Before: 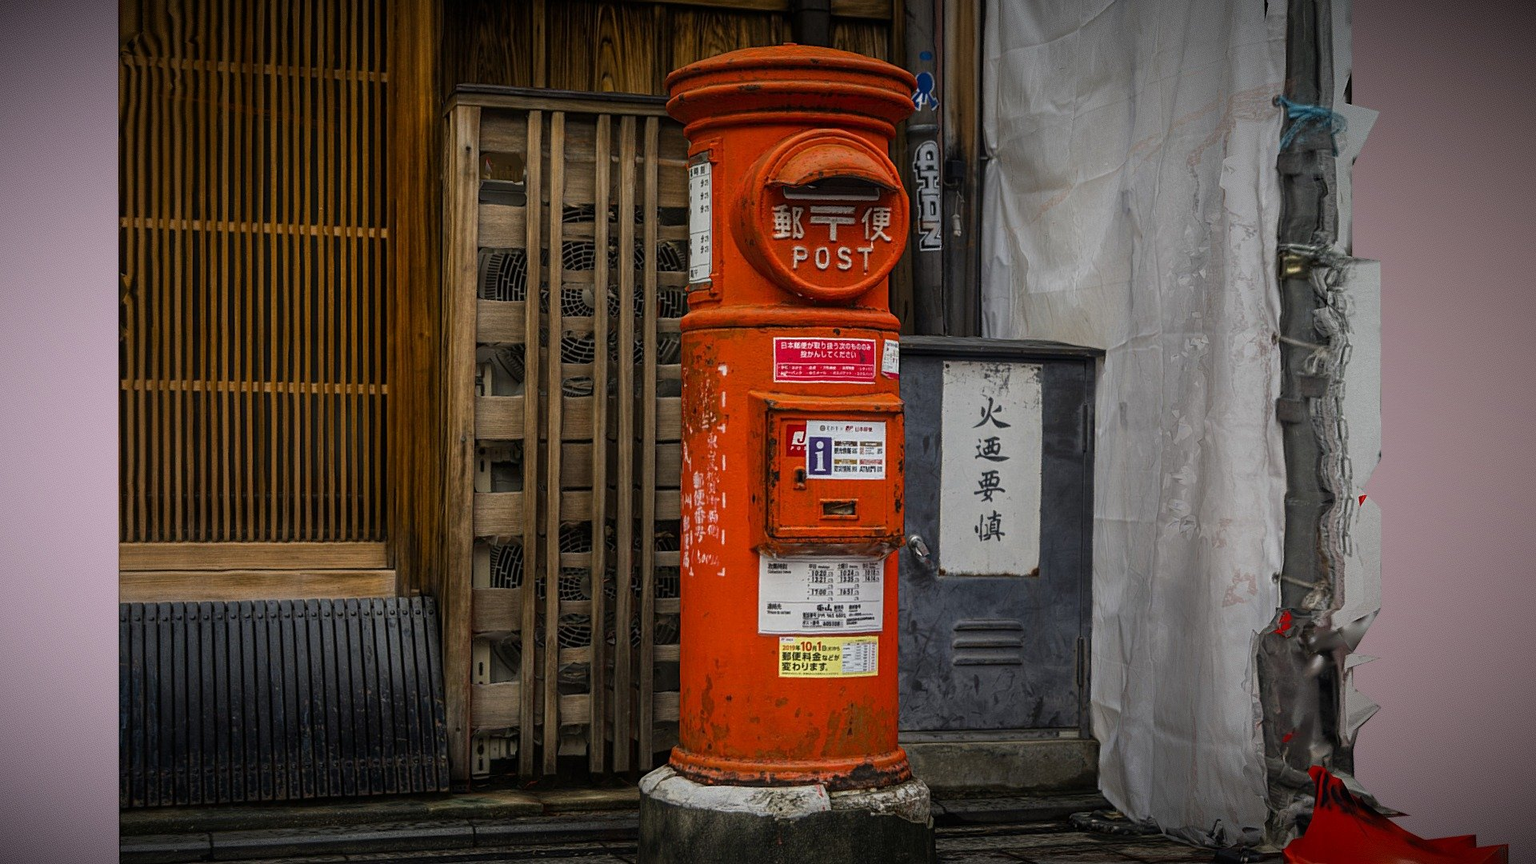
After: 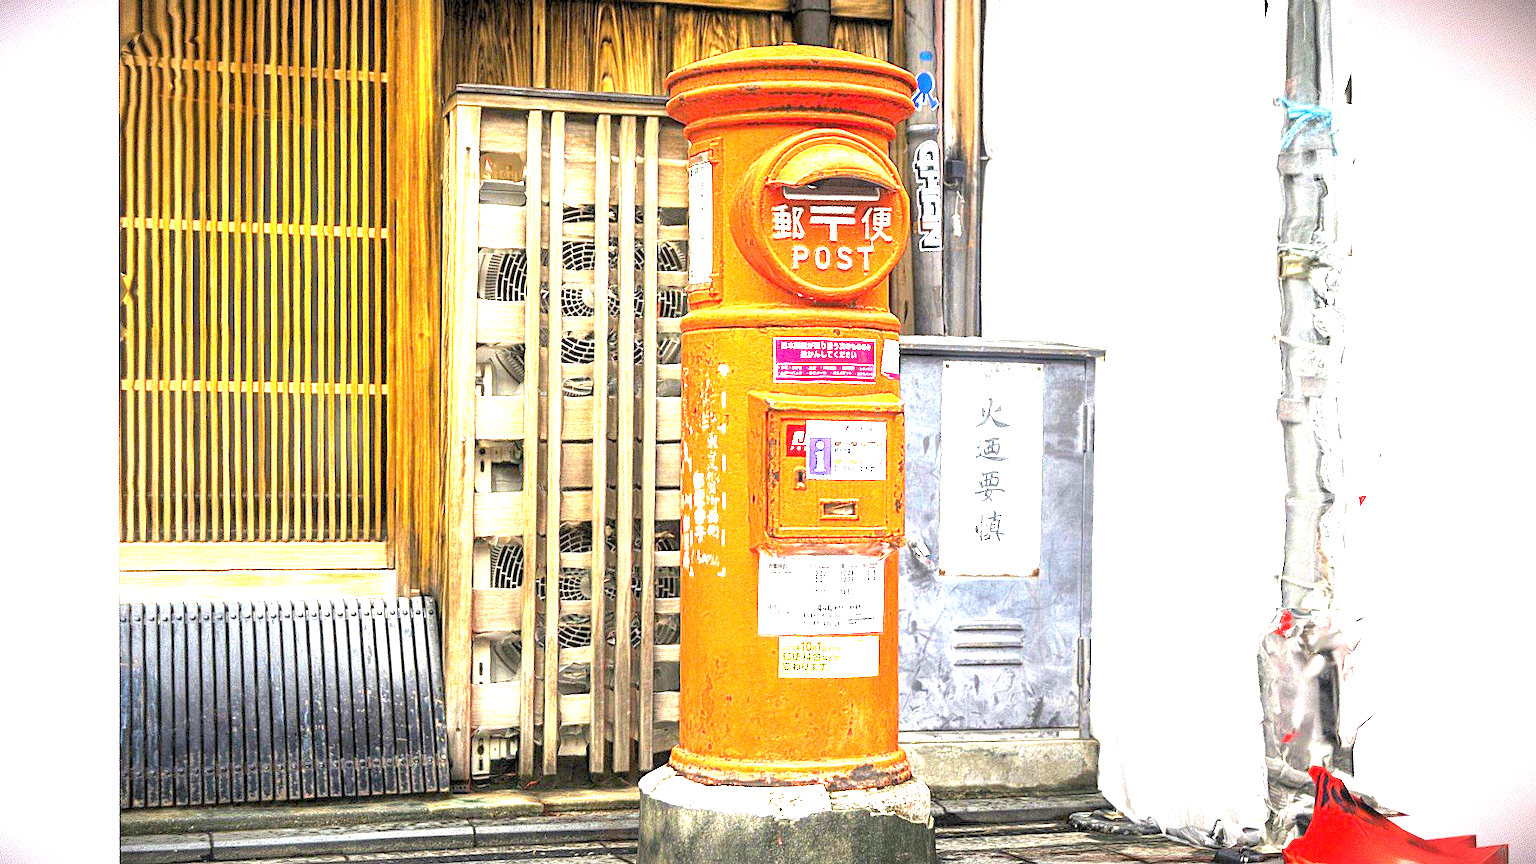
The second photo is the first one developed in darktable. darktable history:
rgb levels: levels [[0.013, 0.434, 0.89], [0, 0.5, 1], [0, 0.5, 1]]
exposure: black level correction 0, exposure 4 EV, compensate exposure bias true, compensate highlight preservation false
vignetting: fall-off start 91.19%
